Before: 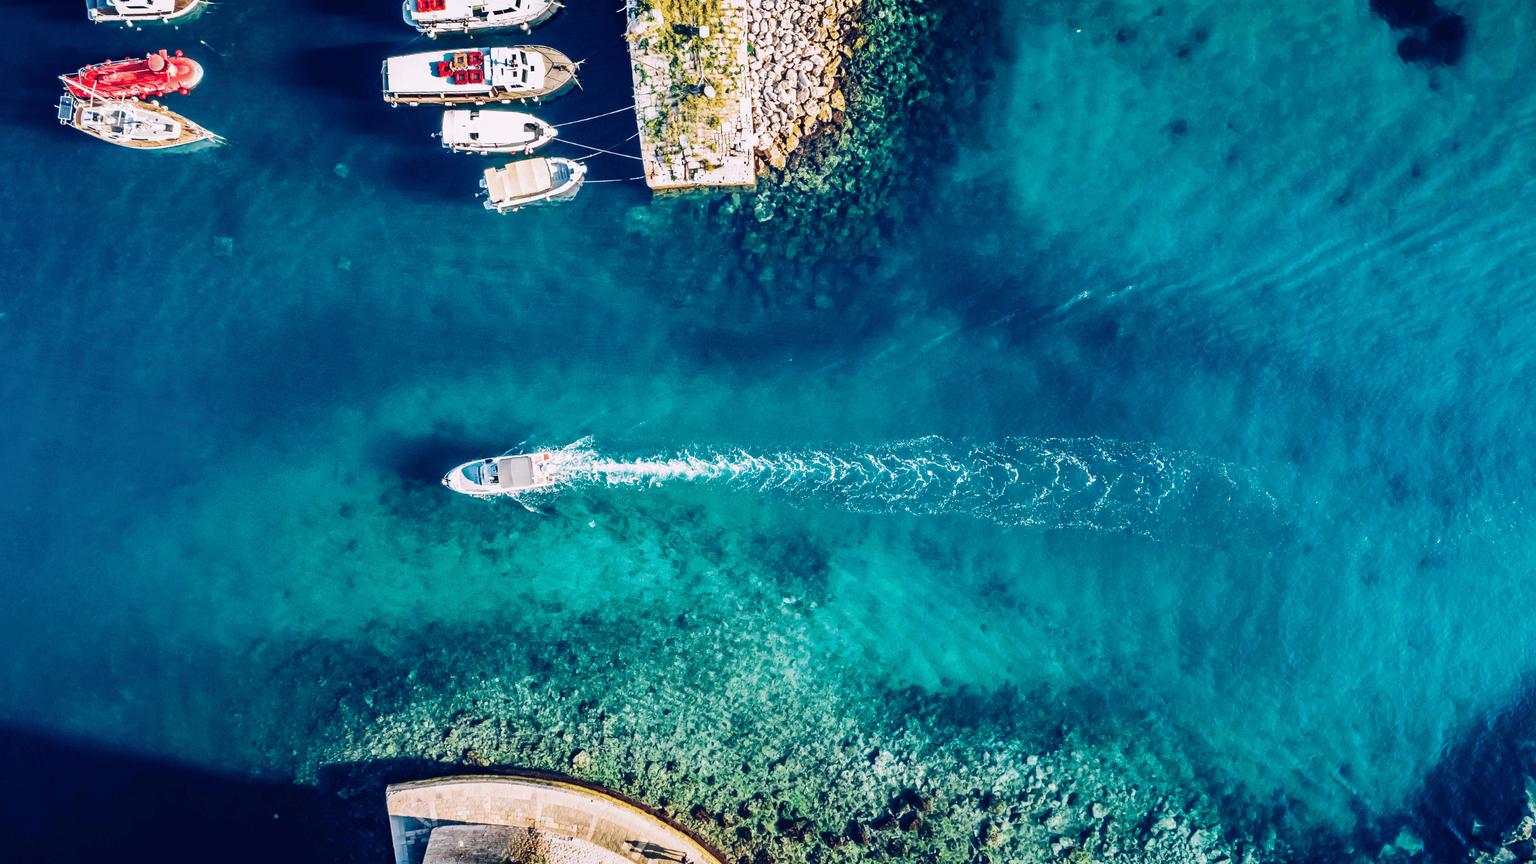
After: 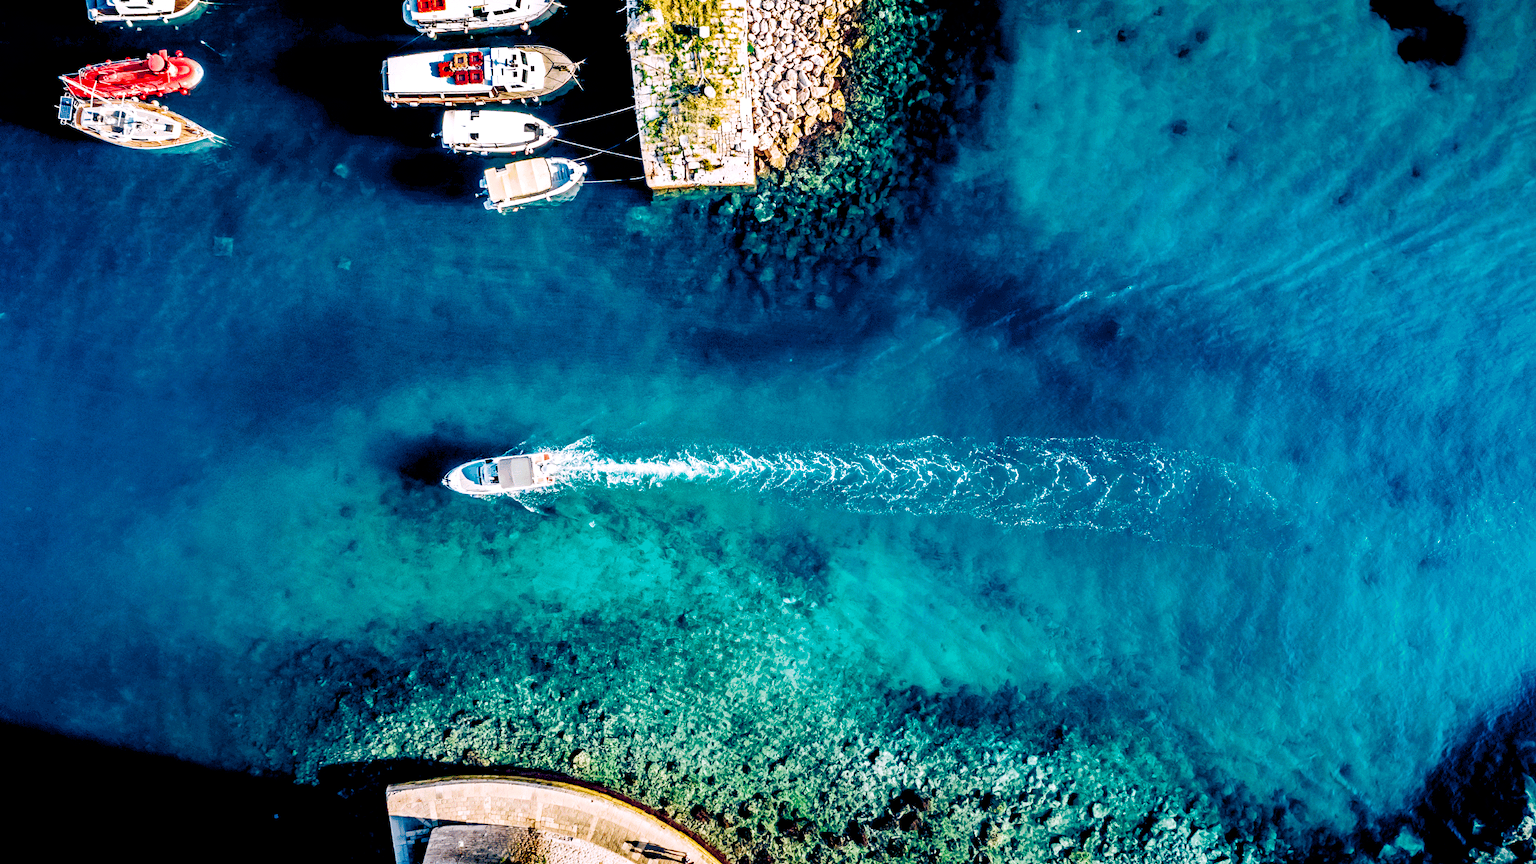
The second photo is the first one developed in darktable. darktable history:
color balance rgb: shadows lift › luminance -9.41%, highlights gain › luminance 17.6%, global offset › luminance -1.45%, perceptual saturation grading › highlights -17.77%, perceptual saturation grading › mid-tones 33.1%, perceptual saturation grading › shadows 50.52%, global vibrance 24.22%
haze removal: compatibility mode true, adaptive false
